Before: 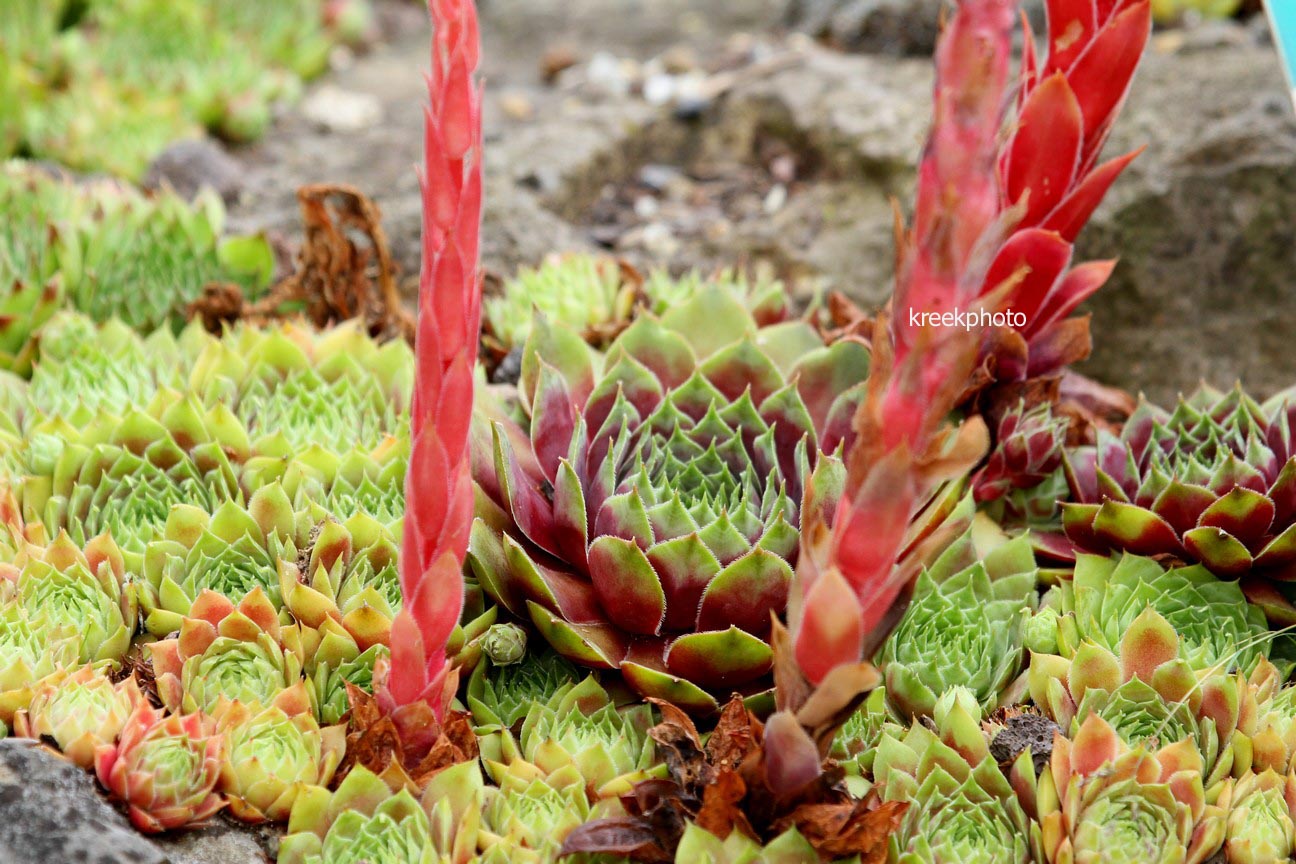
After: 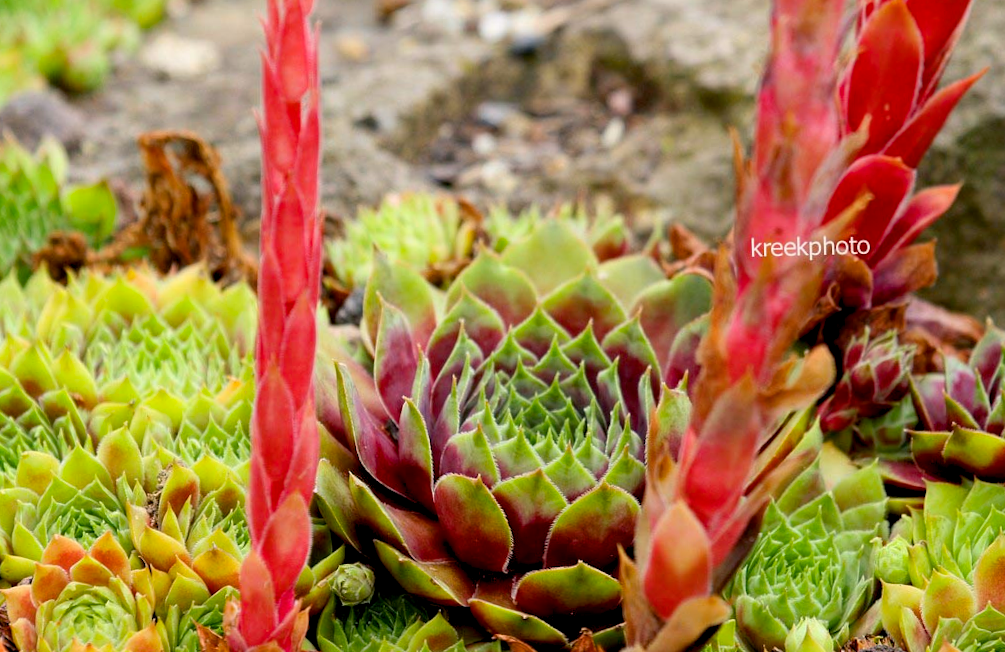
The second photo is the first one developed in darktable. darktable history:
rotate and perspective: rotation -1.32°, lens shift (horizontal) -0.031, crop left 0.015, crop right 0.985, crop top 0.047, crop bottom 0.982
crop and rotate: left 10.77%, top 5.1%, right 10.41%, bottom 16.76%
color balance rgb: shadows lift › chroma 2%, shadows lift › hue 217.2°, power › hue 60°, highlights gain › chroma 1%, highlights gain › hue 69.6°, global offset › luminance -0.5%, perceptual saturation grading › global saturation 15%, global vibrance 15%
